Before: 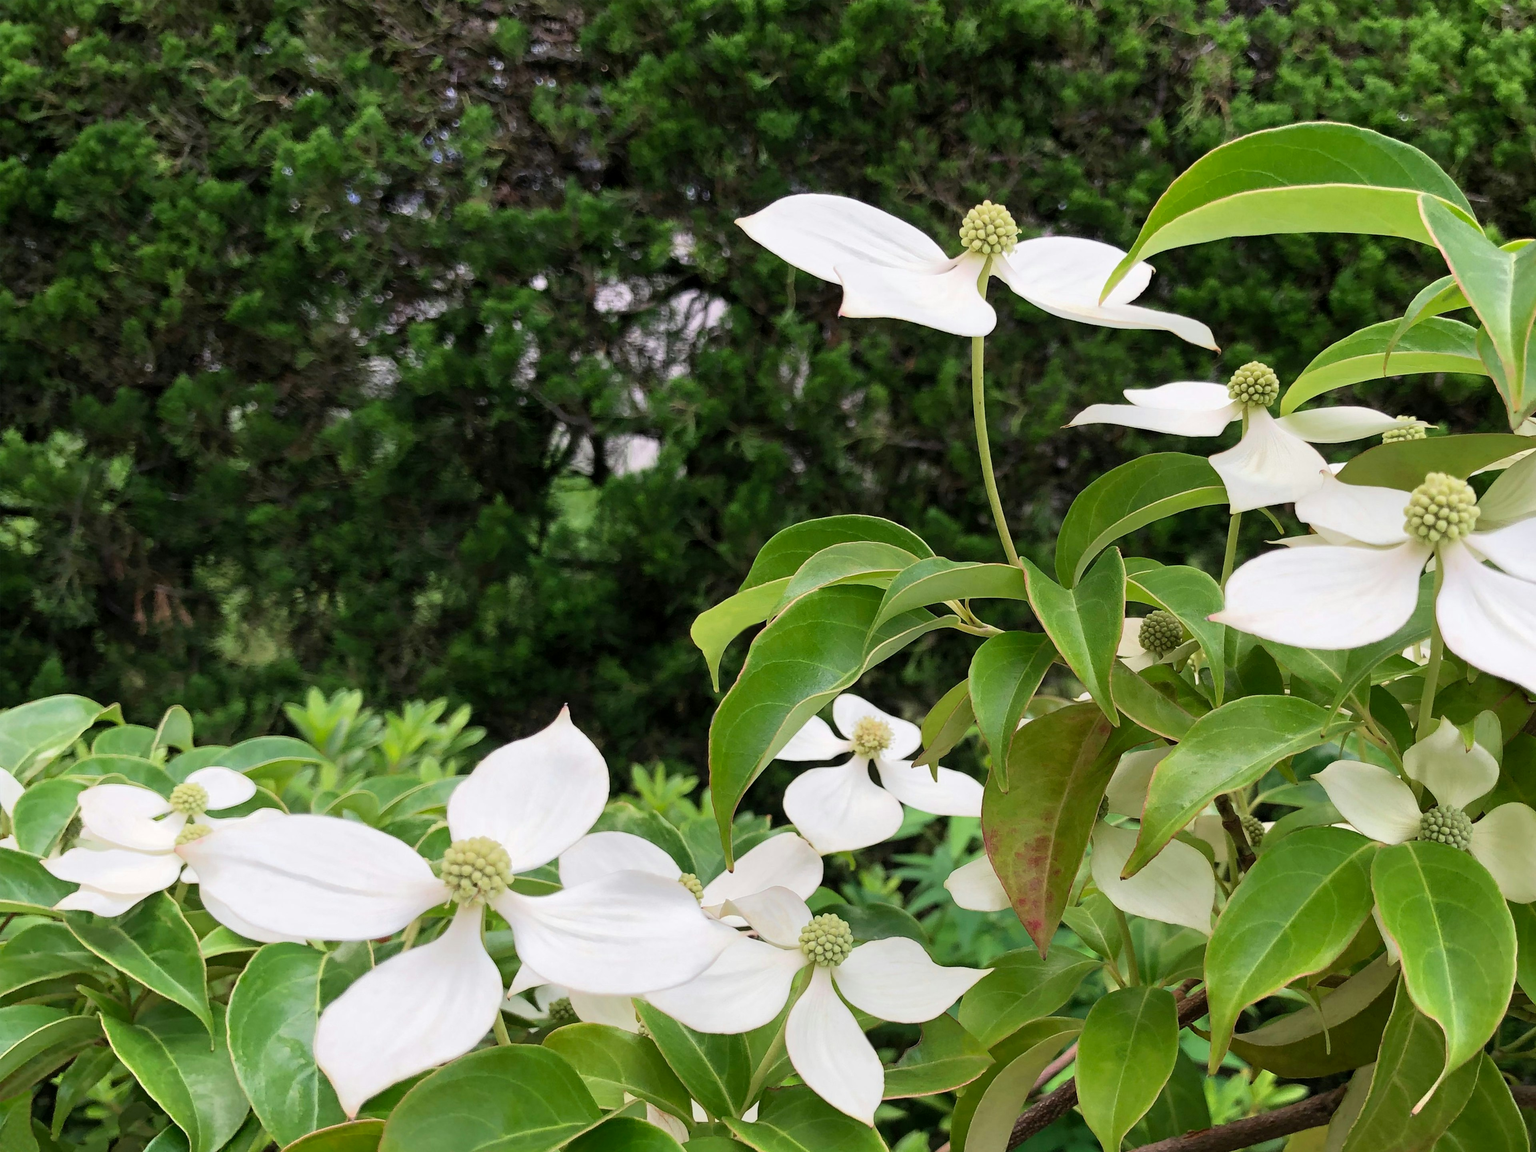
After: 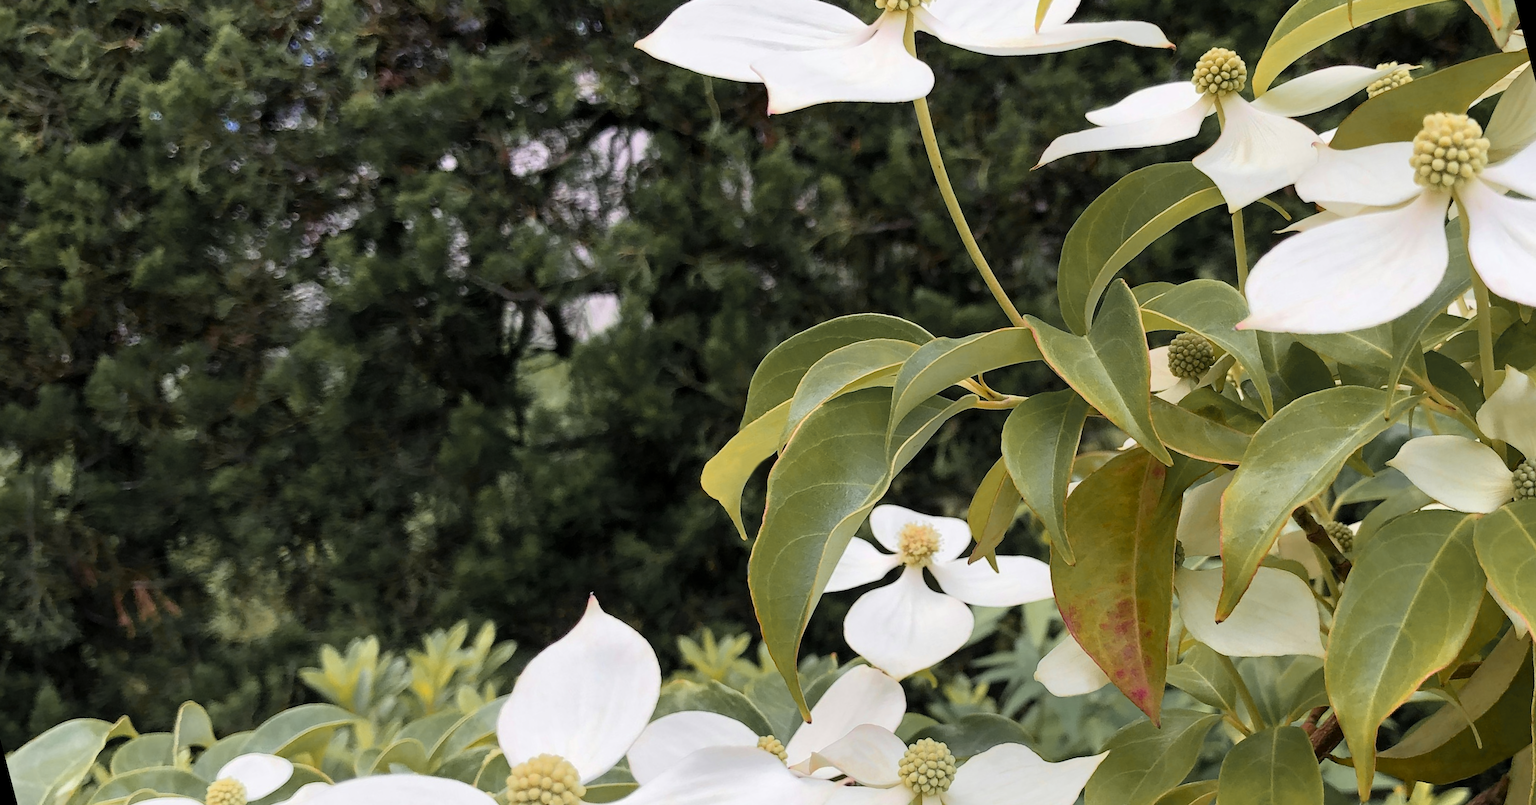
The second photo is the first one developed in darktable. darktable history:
color zones: curves: ch1 [(0.263, 0.53) (0.376, 0.287) (0.487, 0.512) (0.748, 0.547) (1, 0.513)]; ch2 [(0.262, 0.45) (0.751, 0.477)], mix 31.98%
rotate and perspective: rotation -14.8°, crop left 0.1, crop right 0.903, crop top 0.25, crop bottom 0.748
